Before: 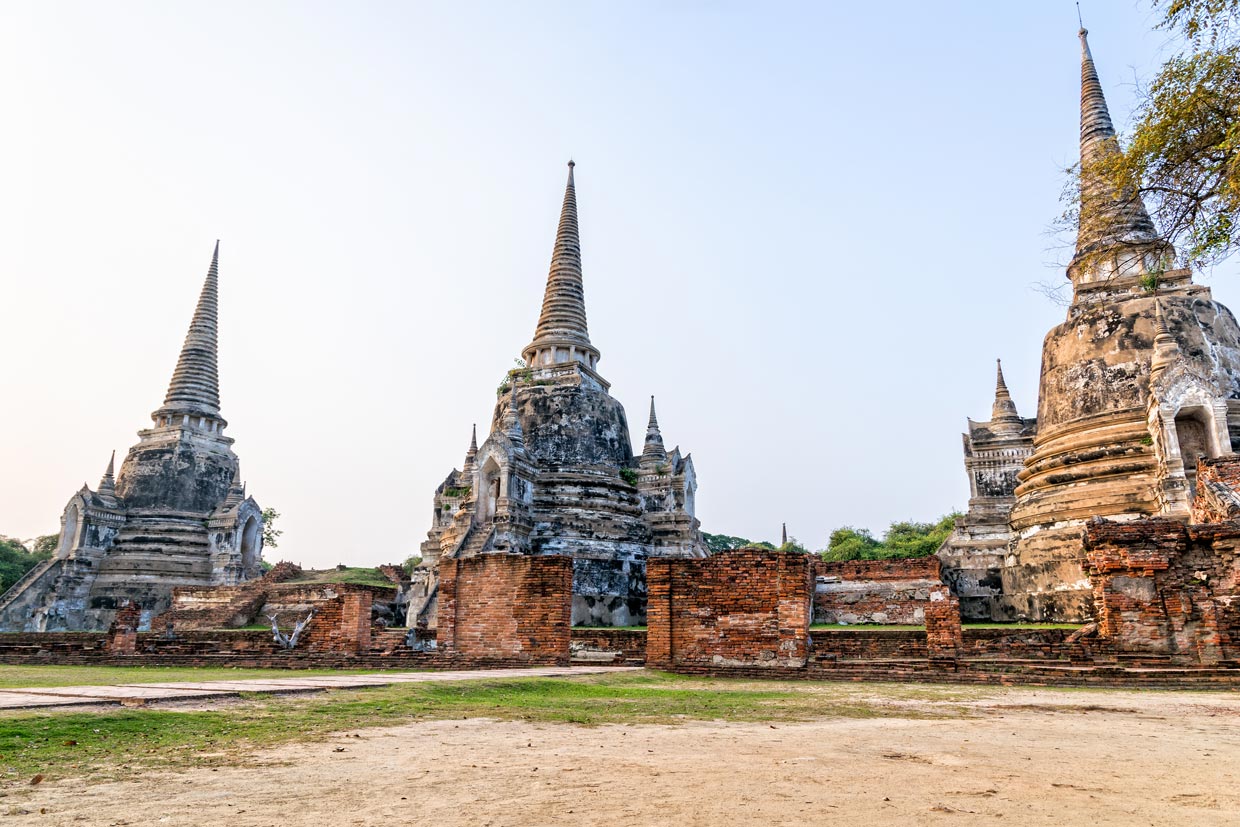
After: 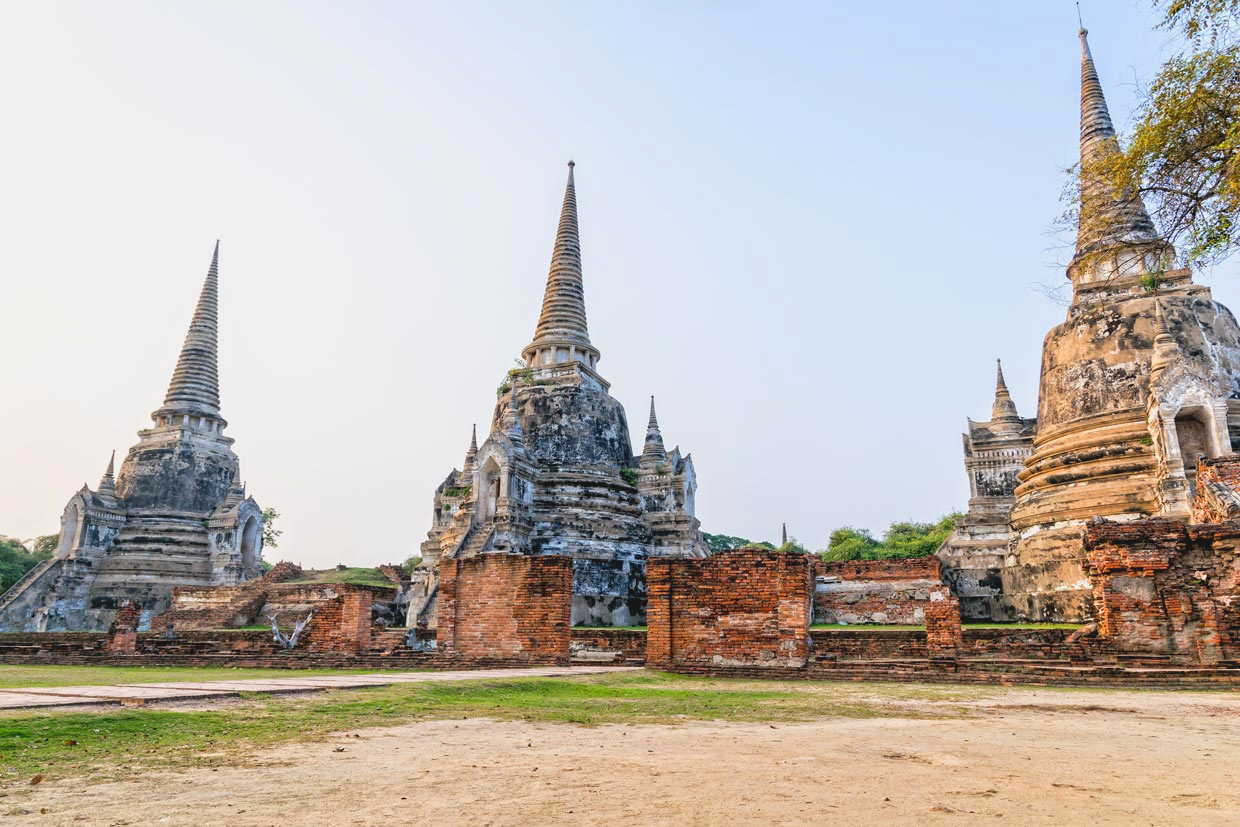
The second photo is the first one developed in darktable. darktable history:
contrast brightness saturation: contrast -0.094, brightness 0.055, saturation 0.081
